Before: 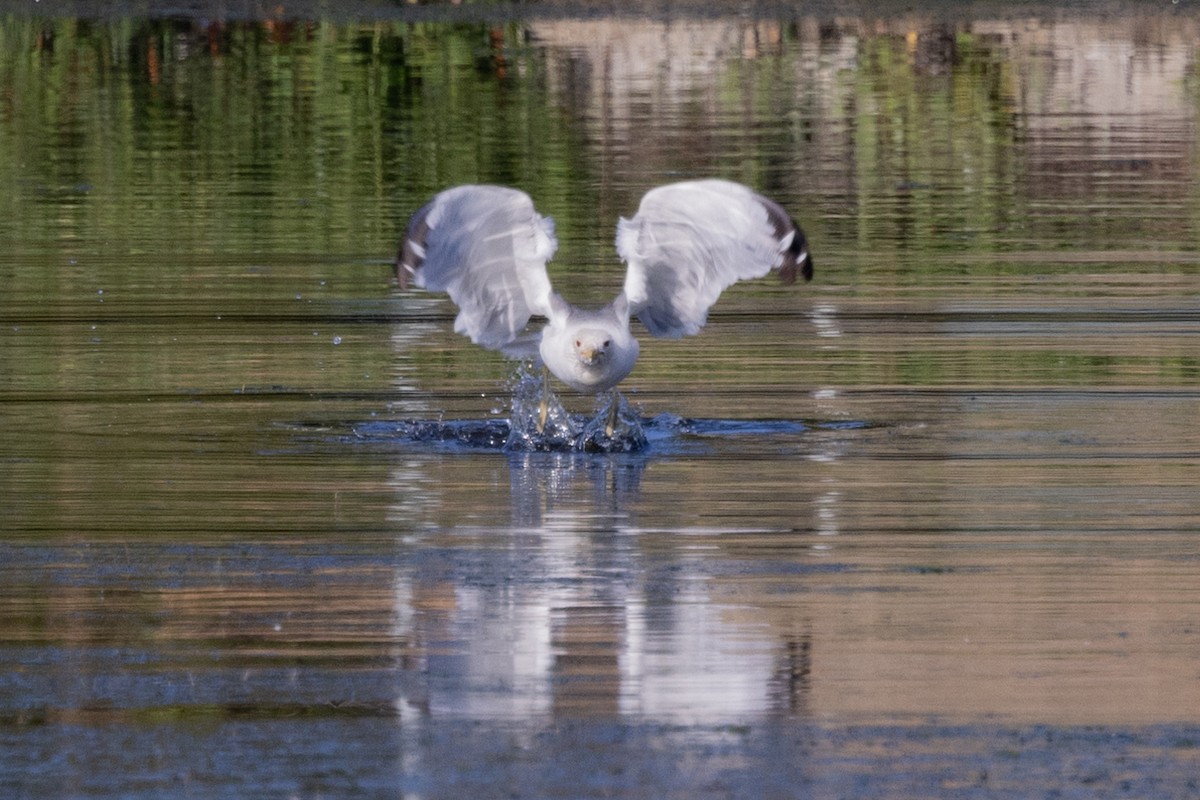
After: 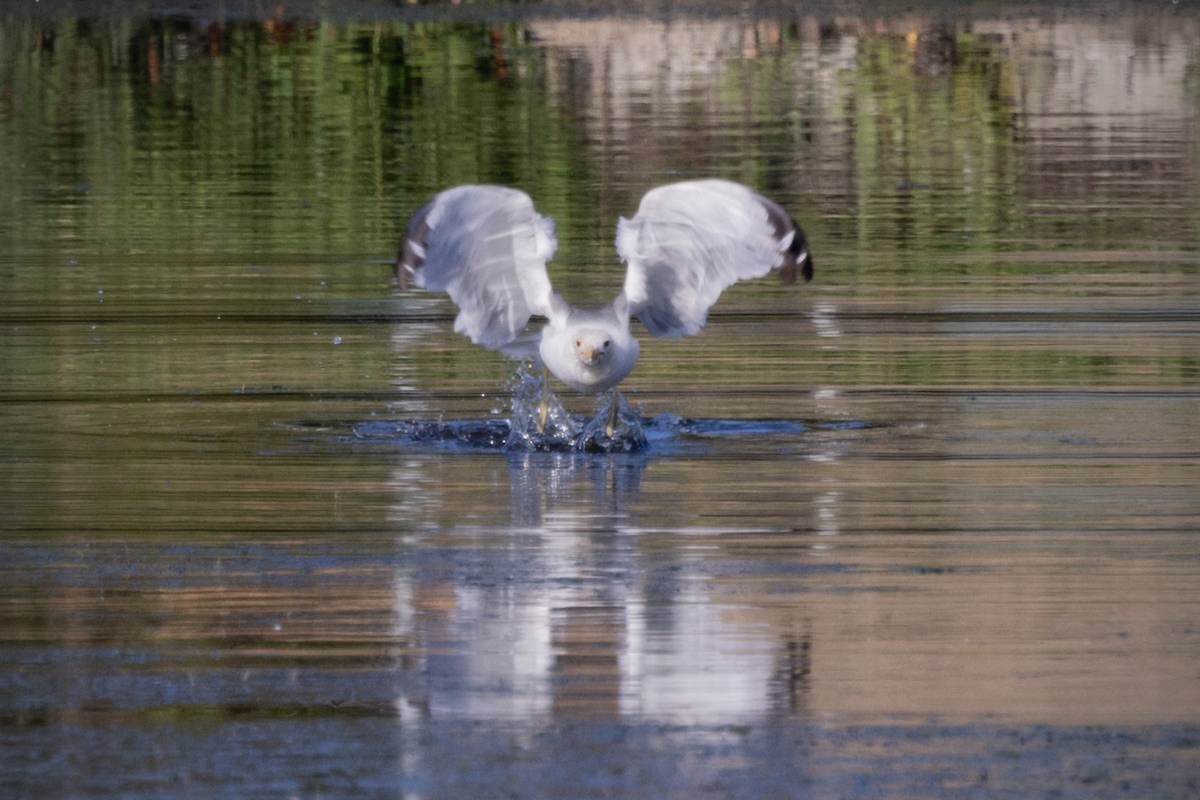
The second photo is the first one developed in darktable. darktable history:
contrast equalizer: y [[0.5 ×4, 0.467, 0.376], [0.5 ×6], [0.5 ×6], [0 ×6], [0 ×6]]
vignetting: on, module defaults
white balance: emerald 1
